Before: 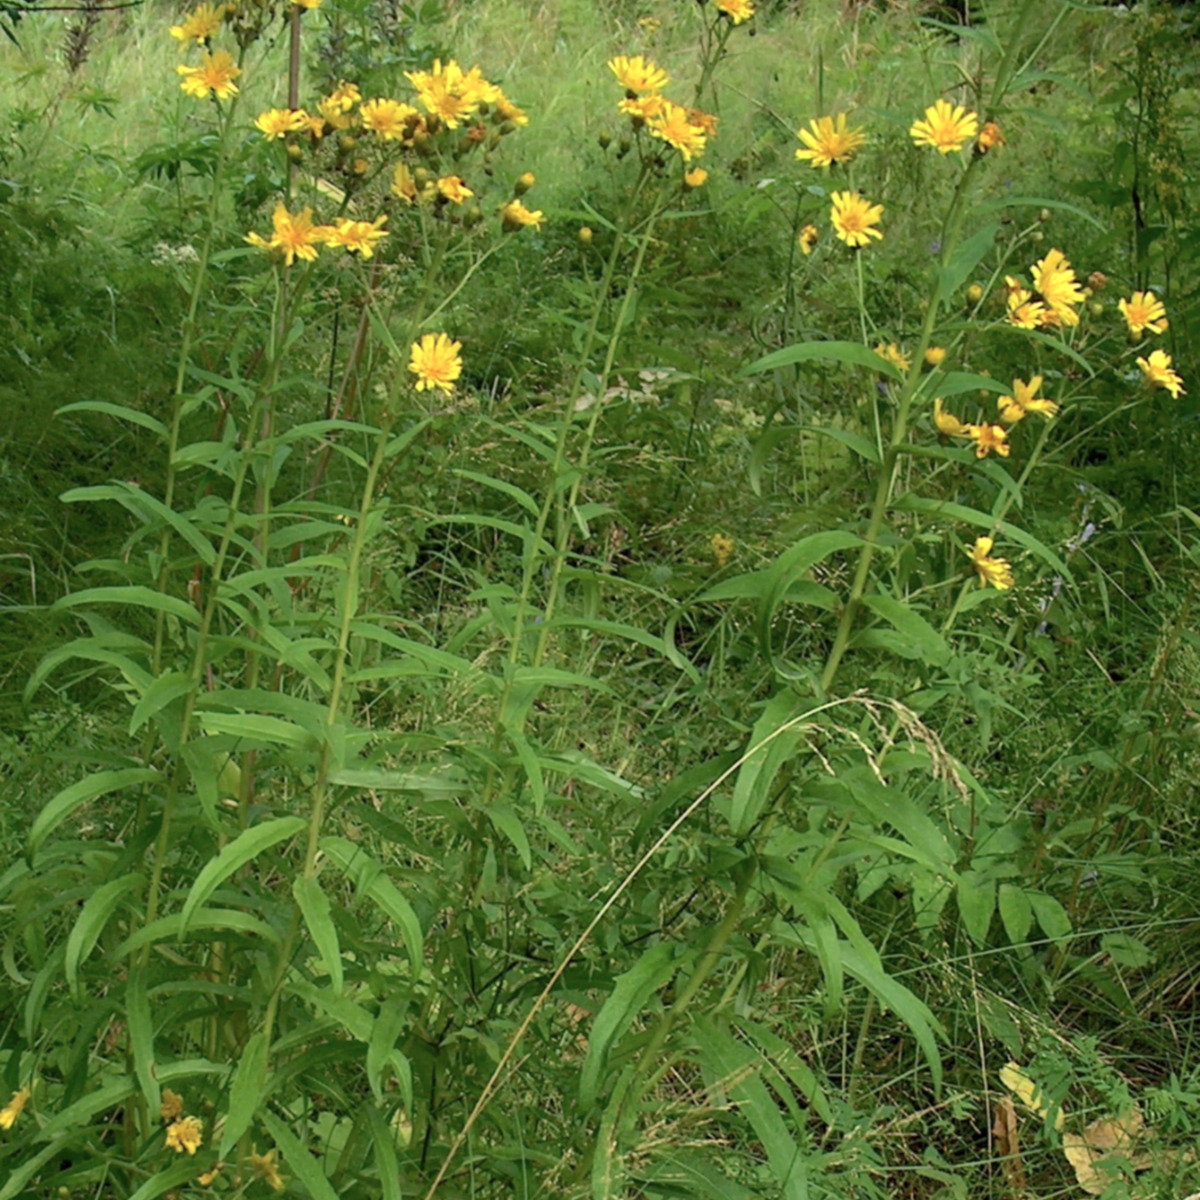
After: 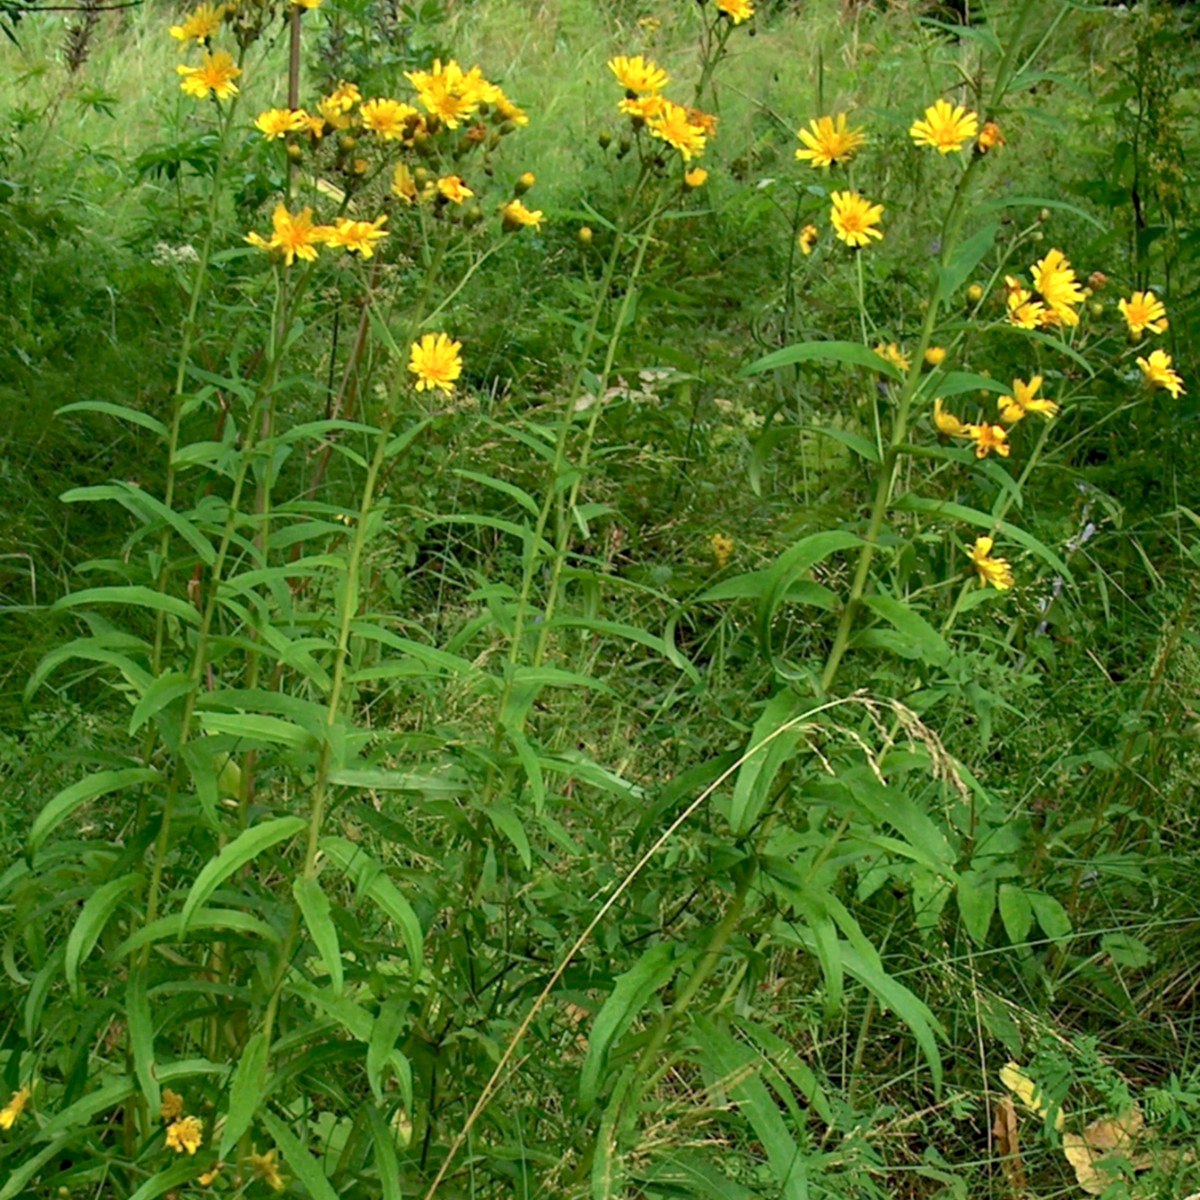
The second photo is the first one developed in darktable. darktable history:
contrast equalizer: octaves 7, y [[0.511, 0.558, 0.631, 0.632, 0.559, 0.512], [0.5 ×6], [0.507, 0.559, 0.627, 0.644, 0.647, 0.647], [0 ×6], [0 ×6]], mix 0.303
